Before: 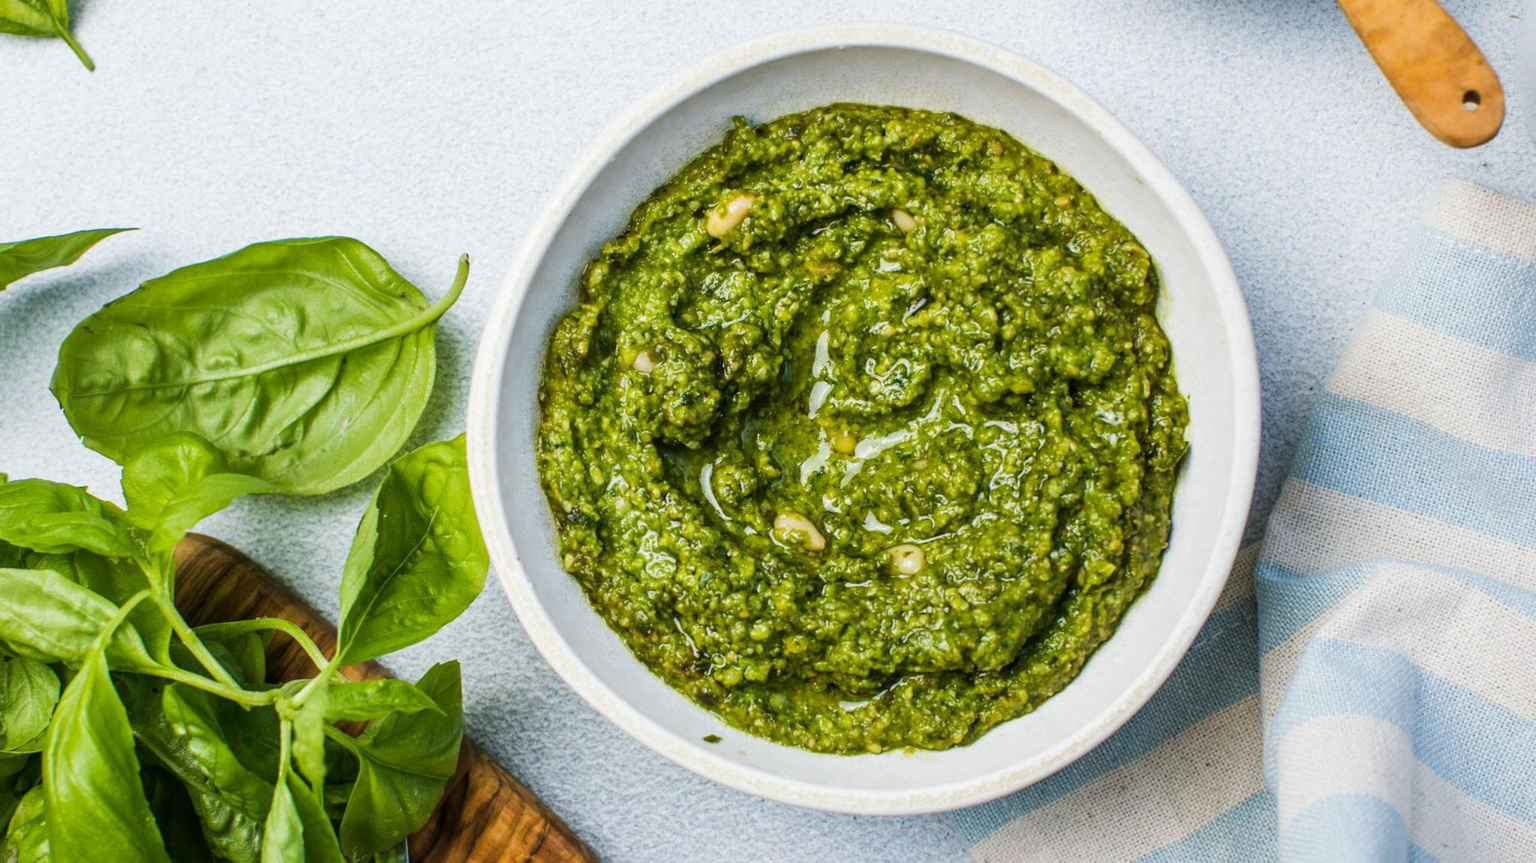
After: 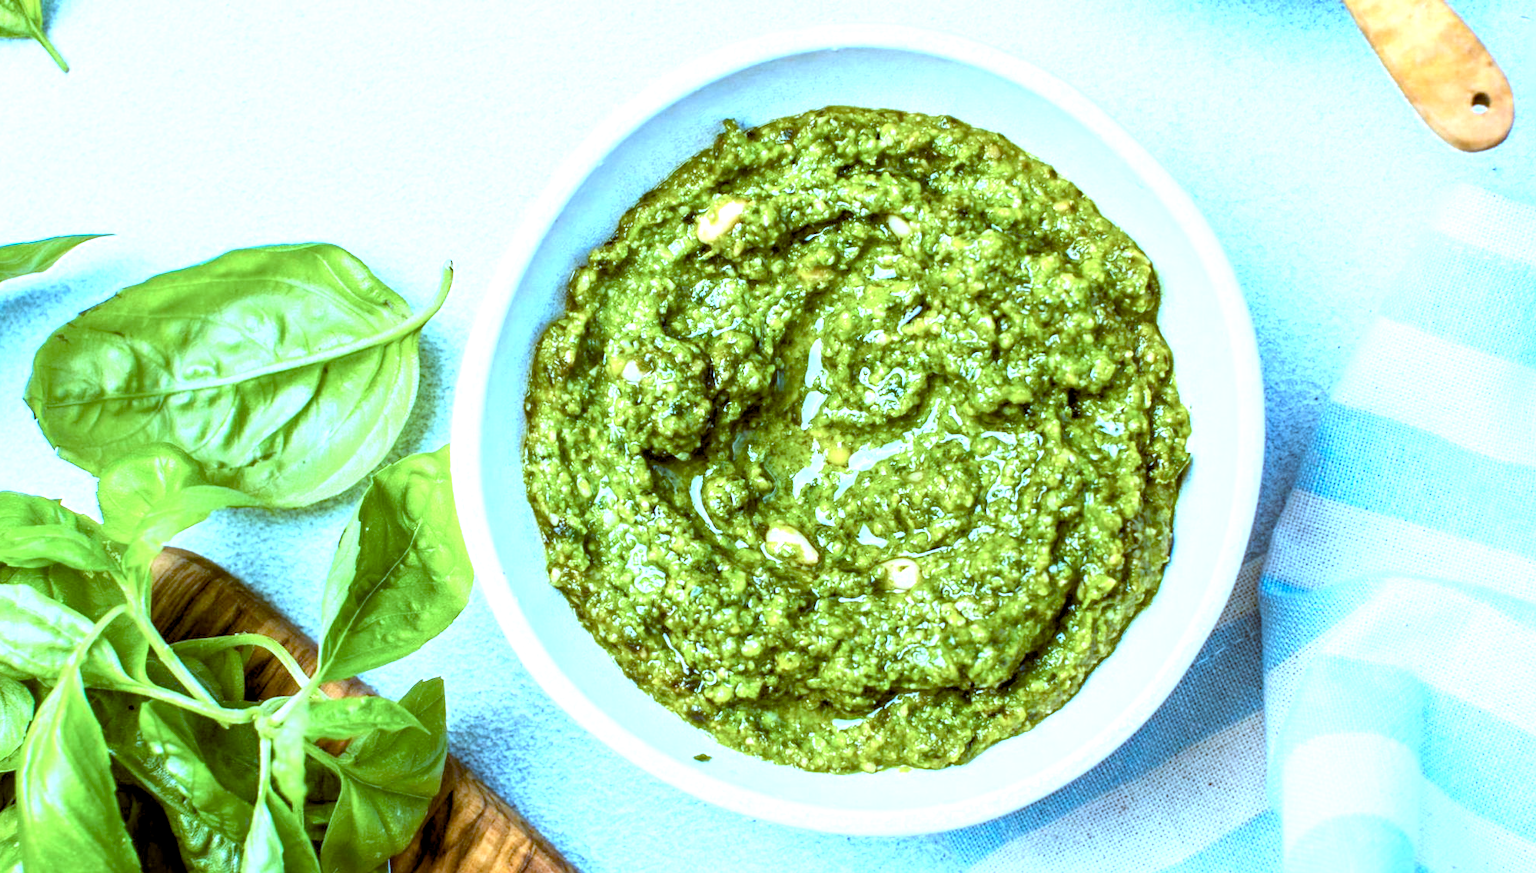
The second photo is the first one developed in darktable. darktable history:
exposure: black level correction 0, exposure 1 EV, compensate exposure bias true, compensate highlight preservation false
color correction: highlights a* -9.73, highlights b* -21.22
crop and rotate: left 1.774%, right 0.633%, bottom 1.28%
rgb levels: levels [[0.01, 0.419, 0.839], [0, 0.5, 1], [0, 0.5, 1]]
color balance: lift [1, 1.015, 1.004, 0.985], gamma [1, 0.958, 0.971, 1.042], gain [1, 0.956, 0.977, 1.044]
white balance: red 0.931, blue 1.11
